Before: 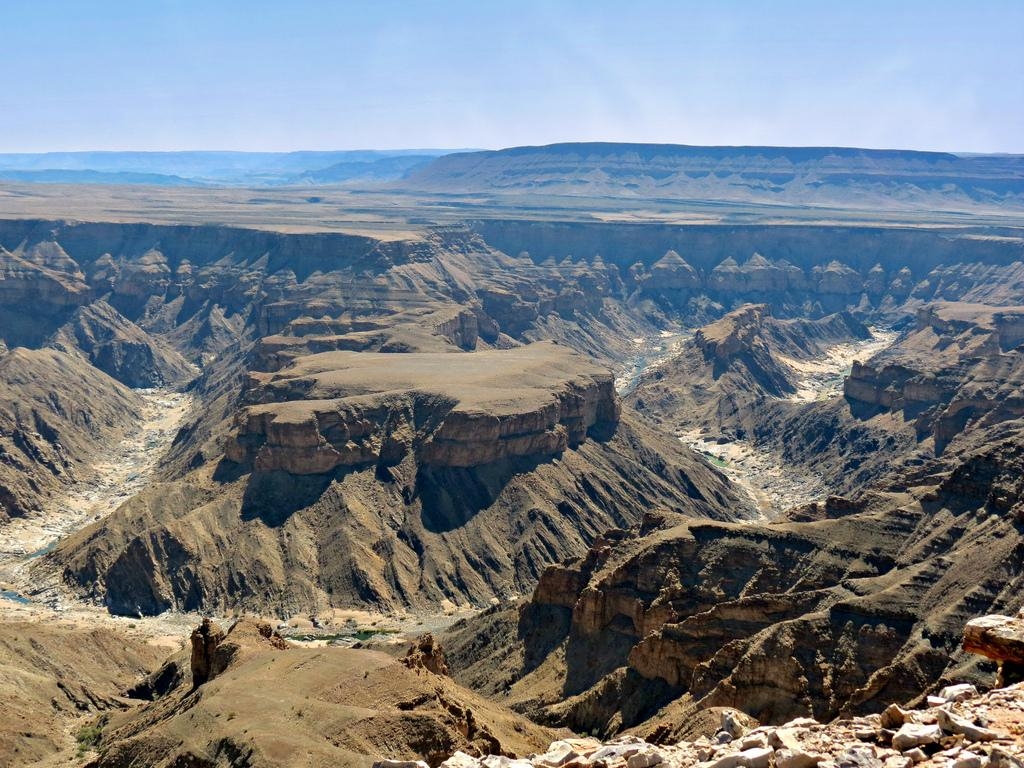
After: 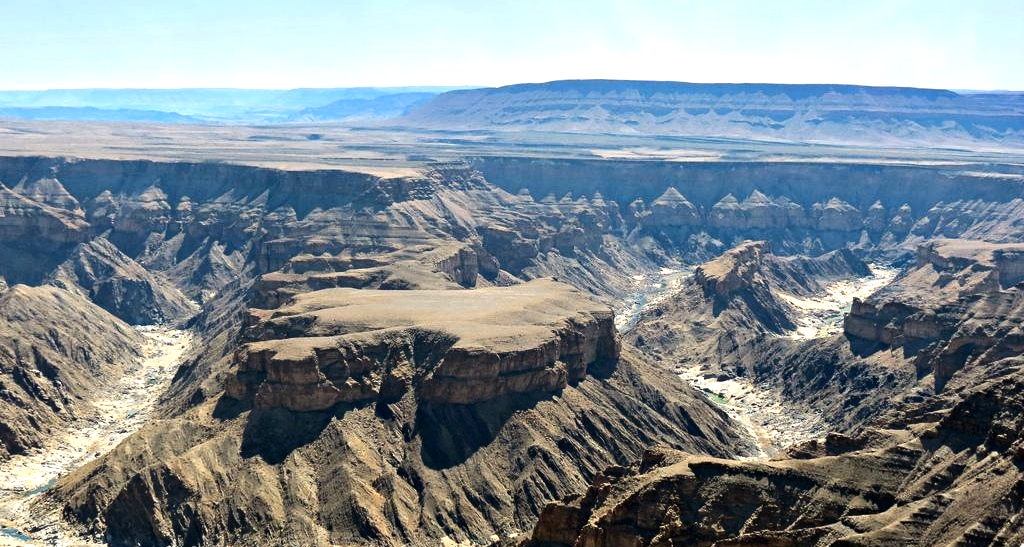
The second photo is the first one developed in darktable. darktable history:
crop and rotate: top 8.24%, bottom 20.509%
tone equalizer: -8 EV -0.761 EV, -7 EV -0.674 EV, -6 EV -0.615 EV, -5 EV -0.368 EV, -3 EV 0.375 EV, -2 EV 0.6 EV, -1 EV 0.68 EV, +0 EV 0.768 EV, edges refinement/feathering 500, mask exposure compensation -1.57 EV, preserve details no
